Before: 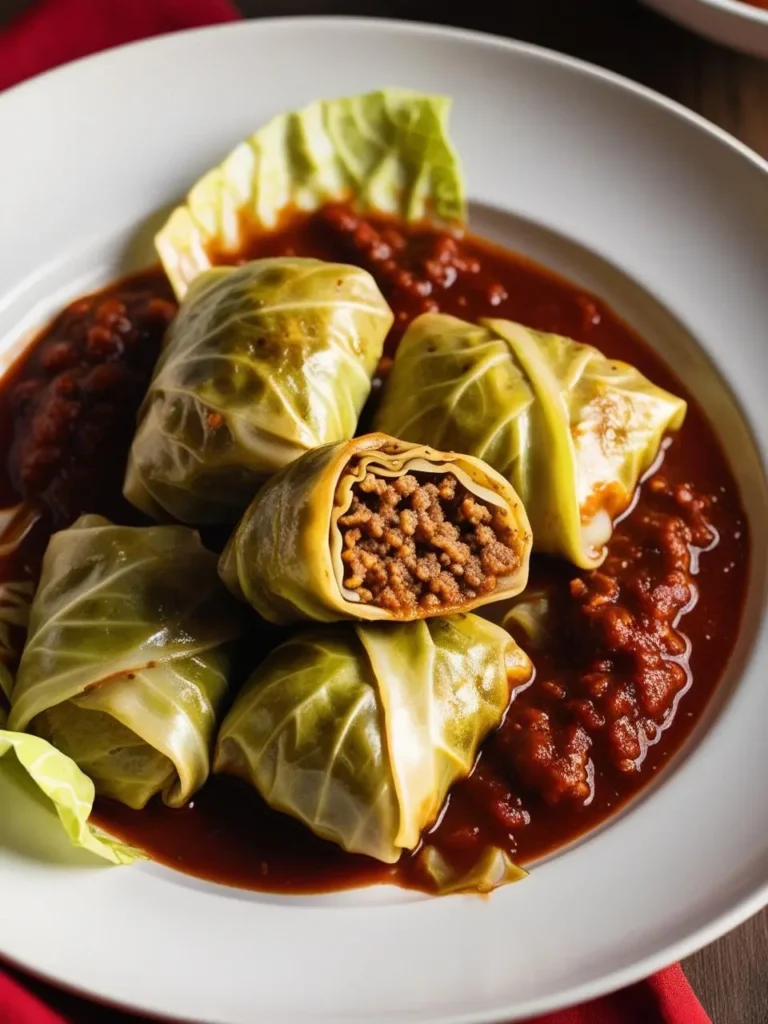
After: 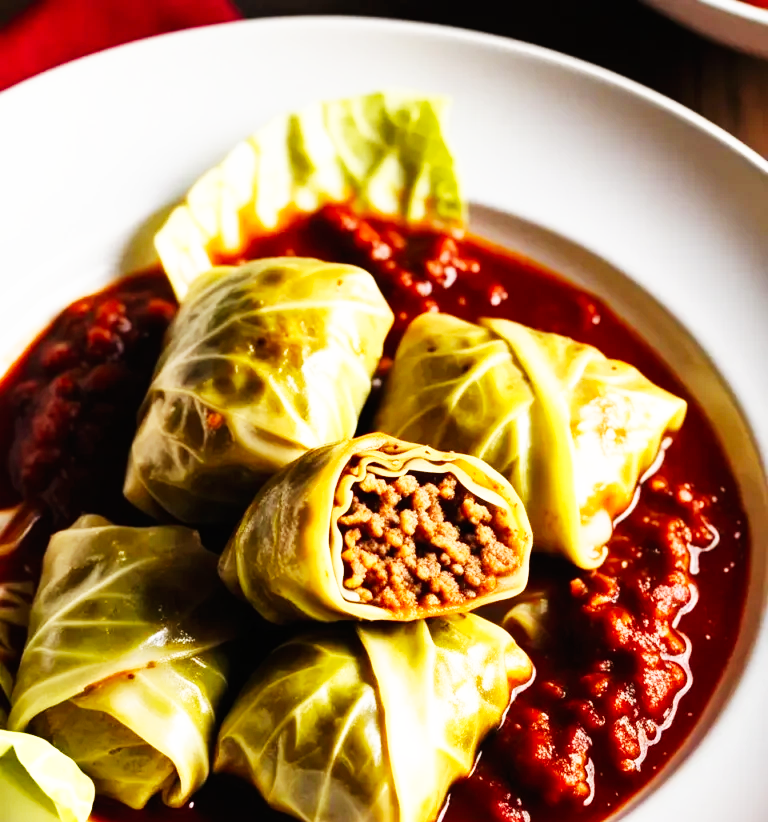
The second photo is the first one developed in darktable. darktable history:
crop: bottom 19.644%
base curve: curves: ch0 [(0, 0) (0.007, 0.004) (0.027, 0.03) (0.046, 0.07) (0.207, 0.54) (0.442, 0.872) (0.673, 0.972) (1, 1)], preserve colors none
